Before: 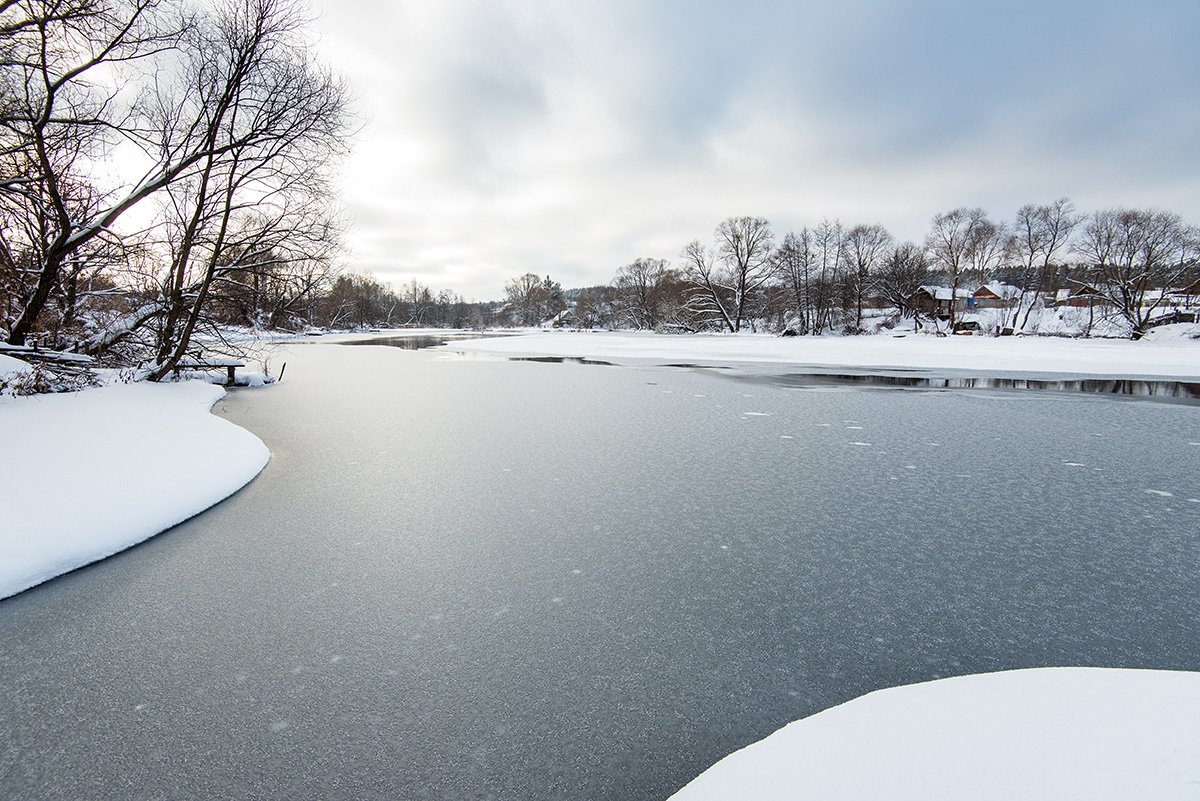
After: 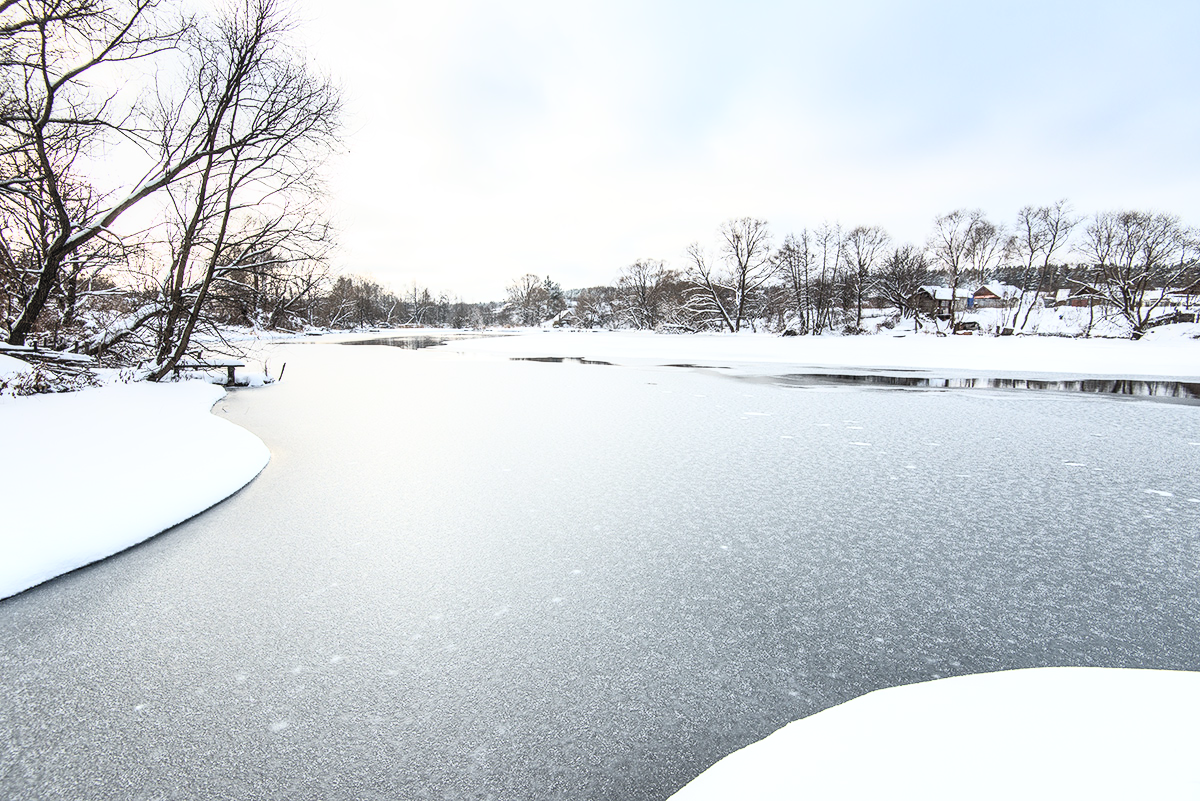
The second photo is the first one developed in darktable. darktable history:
contrast brightness saturation: contrast 0.433, brightness 0.559, saturation -0.202
local contrast: on, module defaults
